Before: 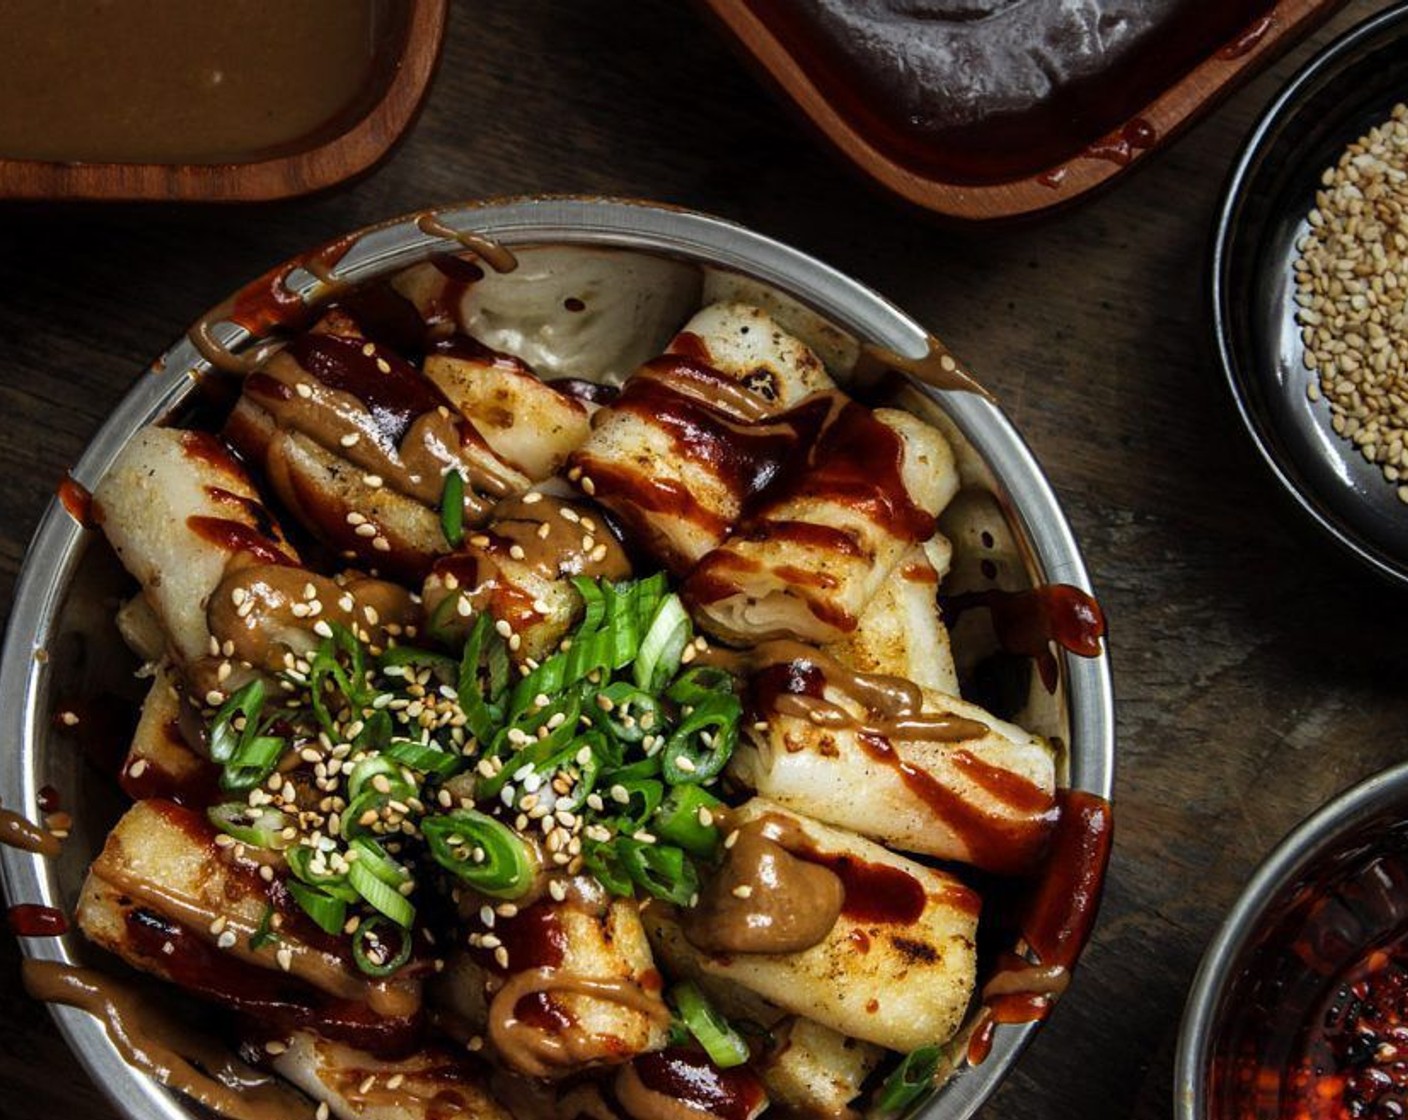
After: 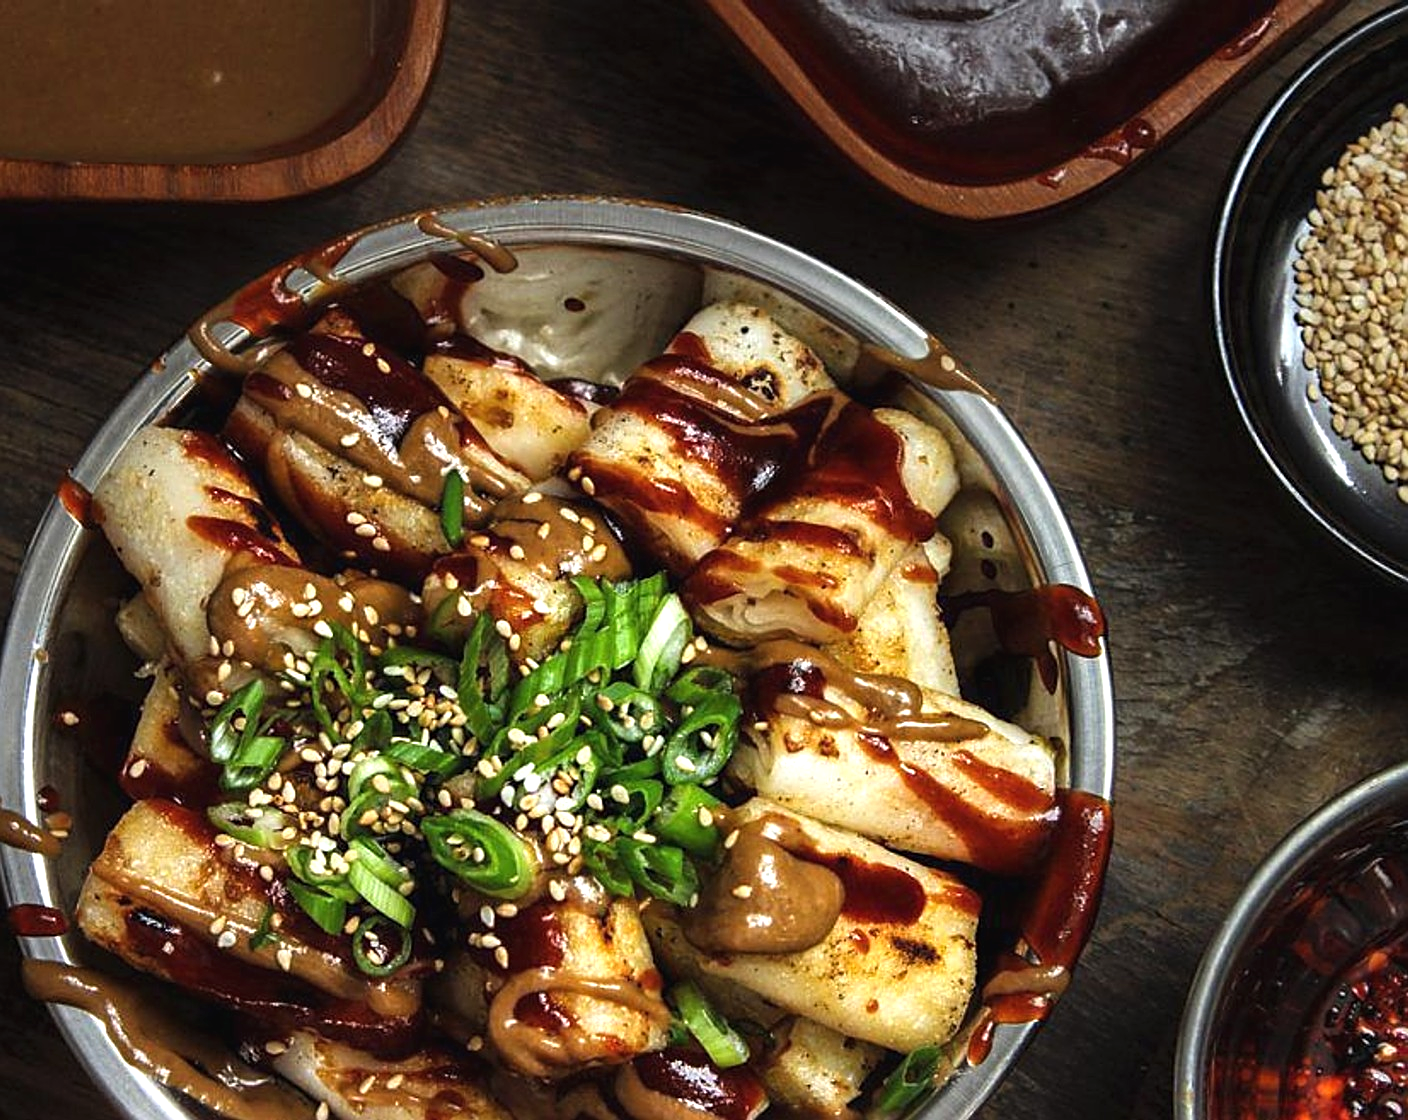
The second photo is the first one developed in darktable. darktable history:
sharpen: on, module defaults
exposure: black level correction -0.002, exposure 0.532 EV, compensate highlight preservation false
